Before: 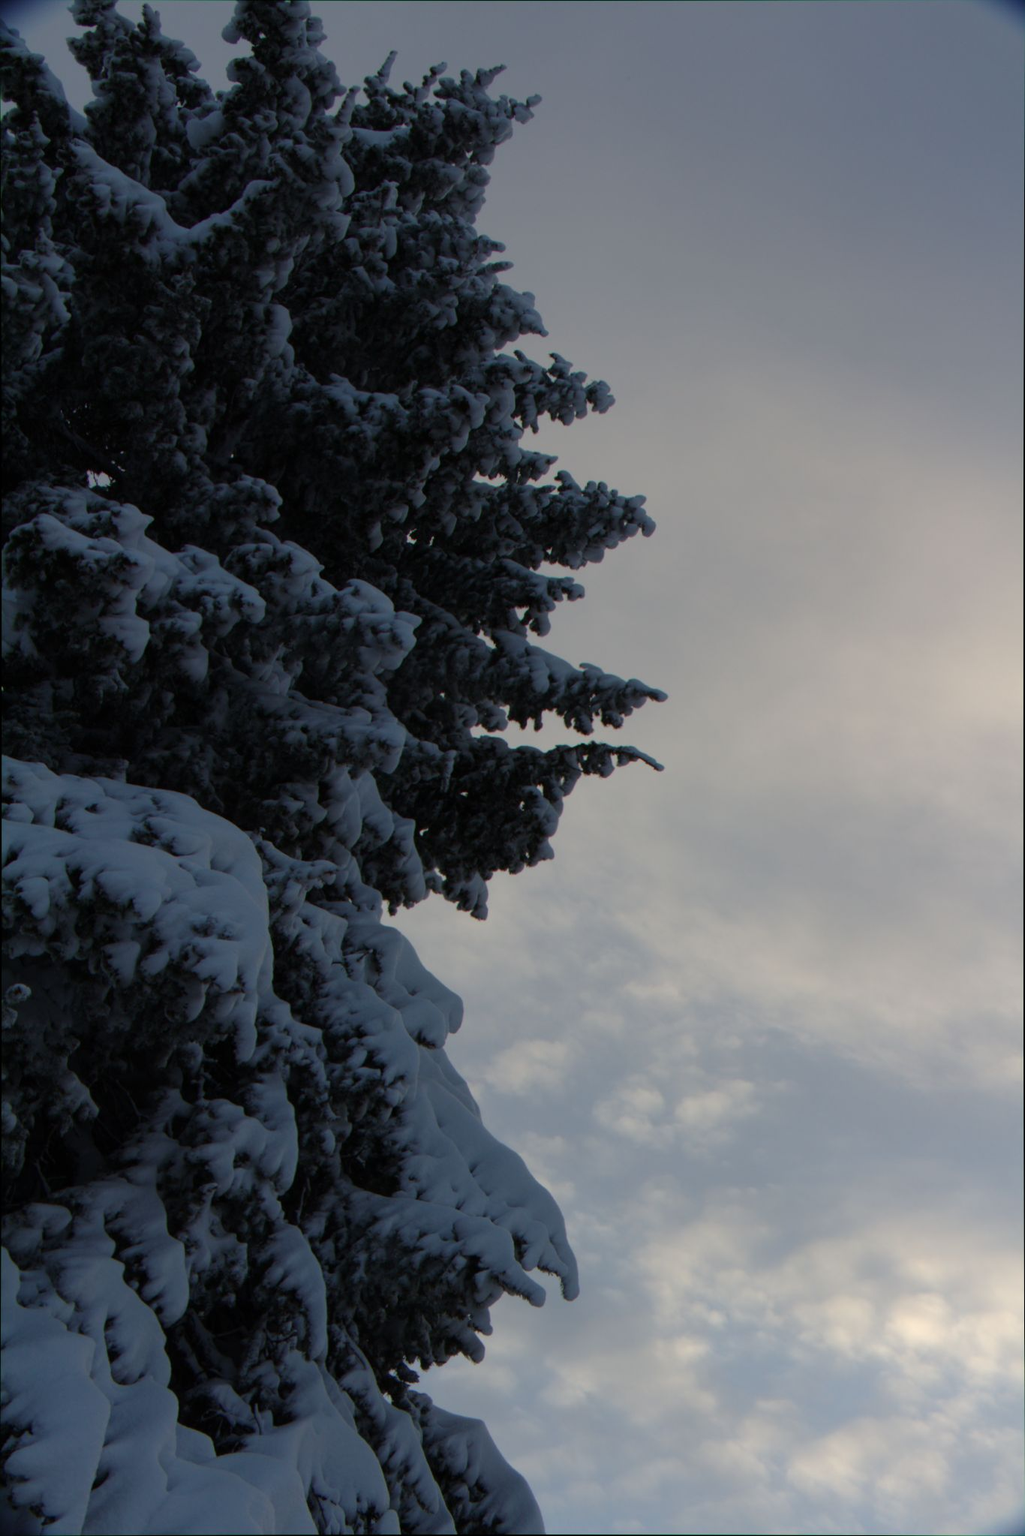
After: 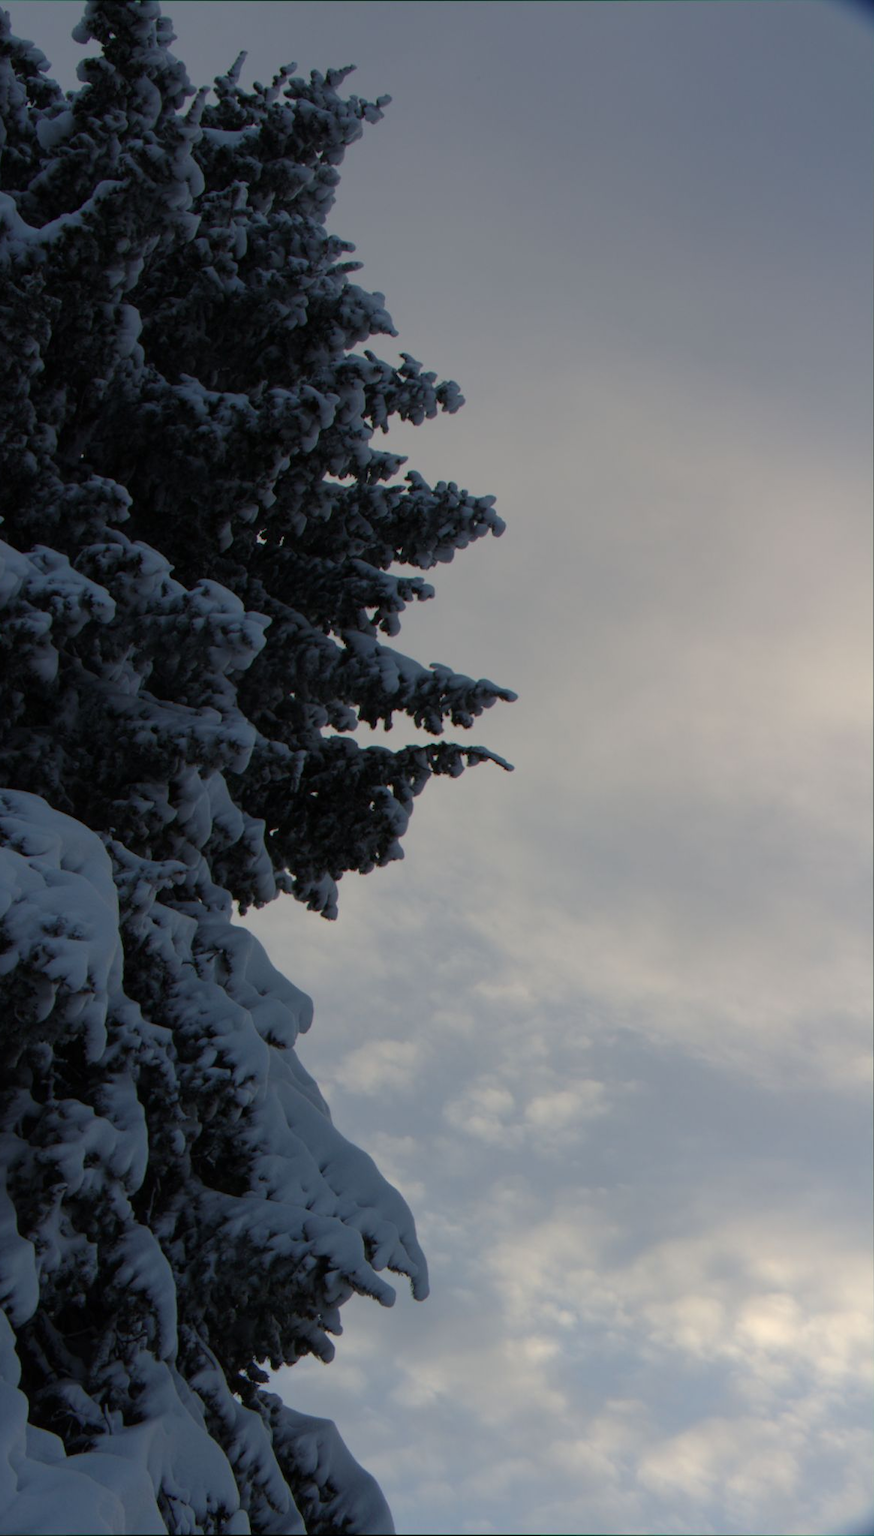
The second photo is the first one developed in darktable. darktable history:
crop and rotate: left 14.674%
